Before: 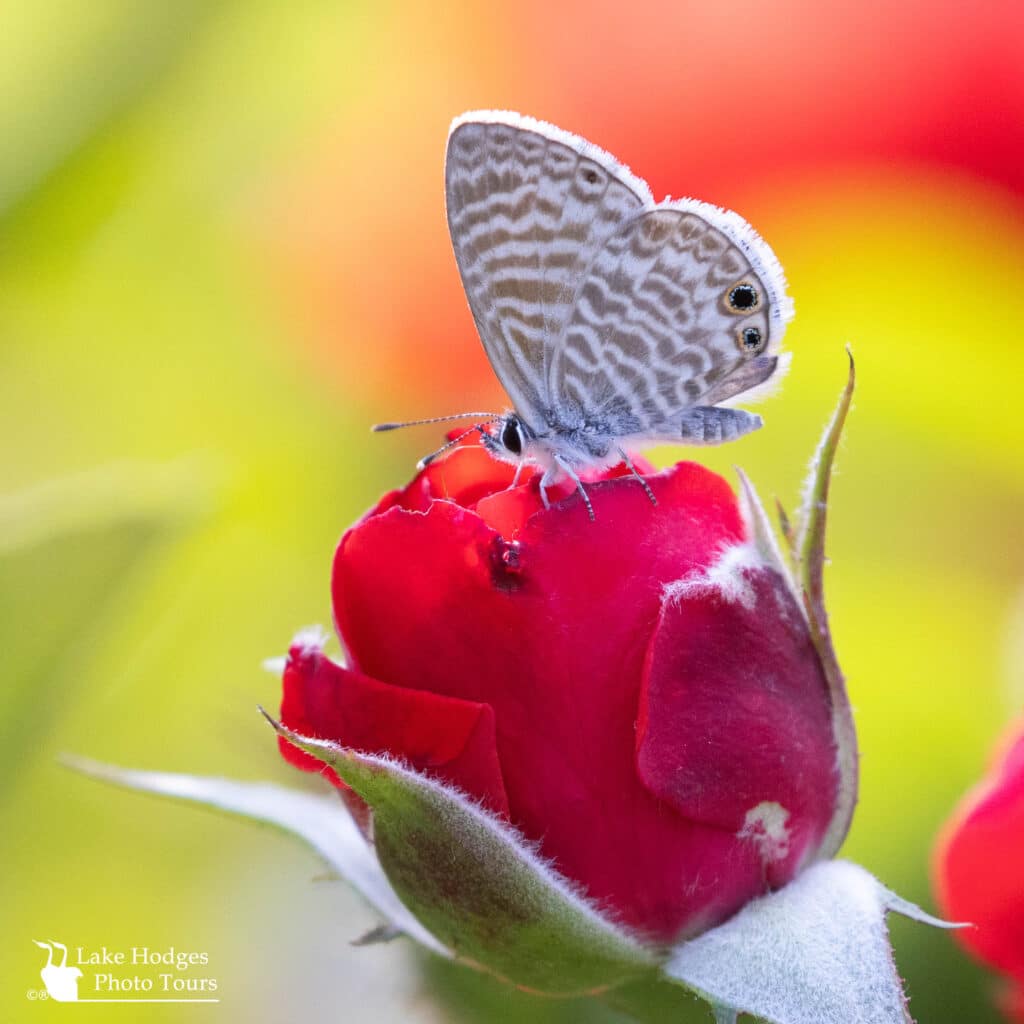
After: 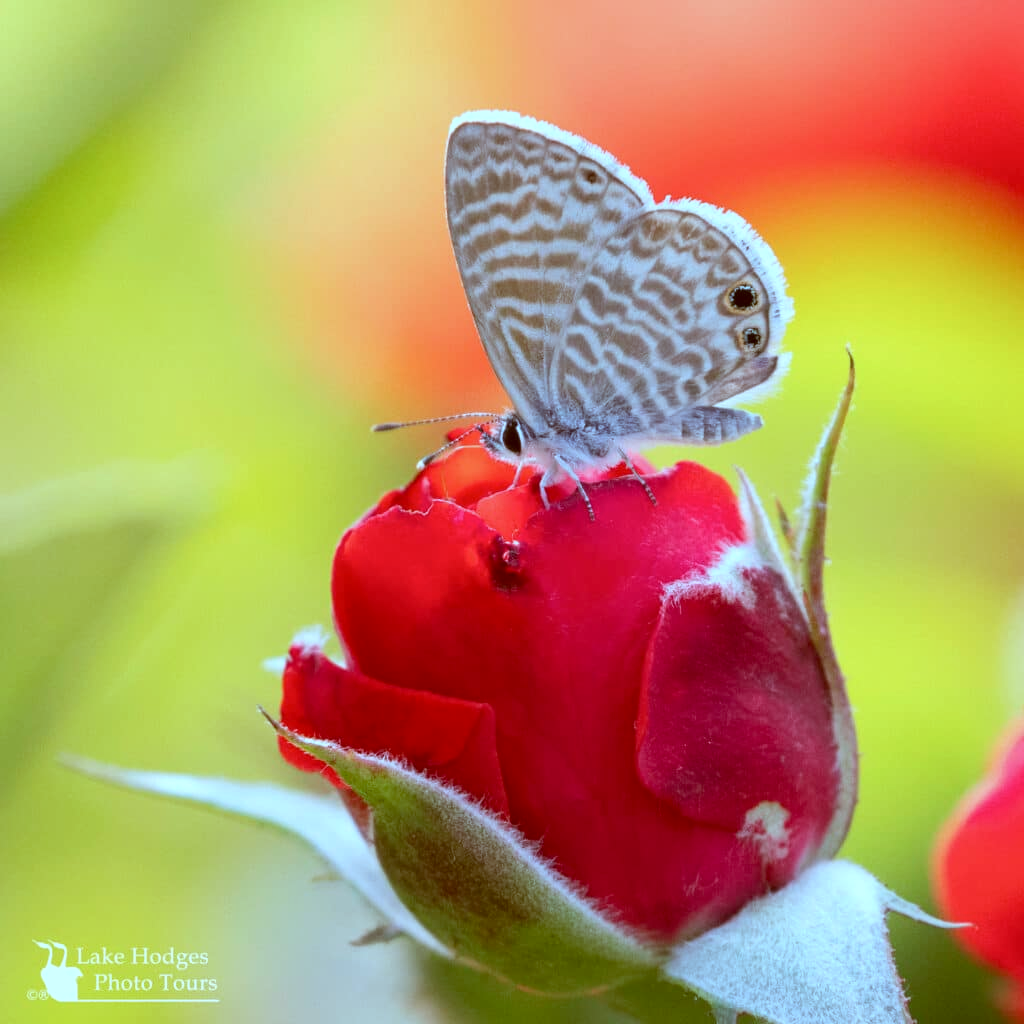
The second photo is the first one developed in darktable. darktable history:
color correction: highlights a* -15, highlights b* -16.24, shadows a* 10.11, shadows b* 29.26
